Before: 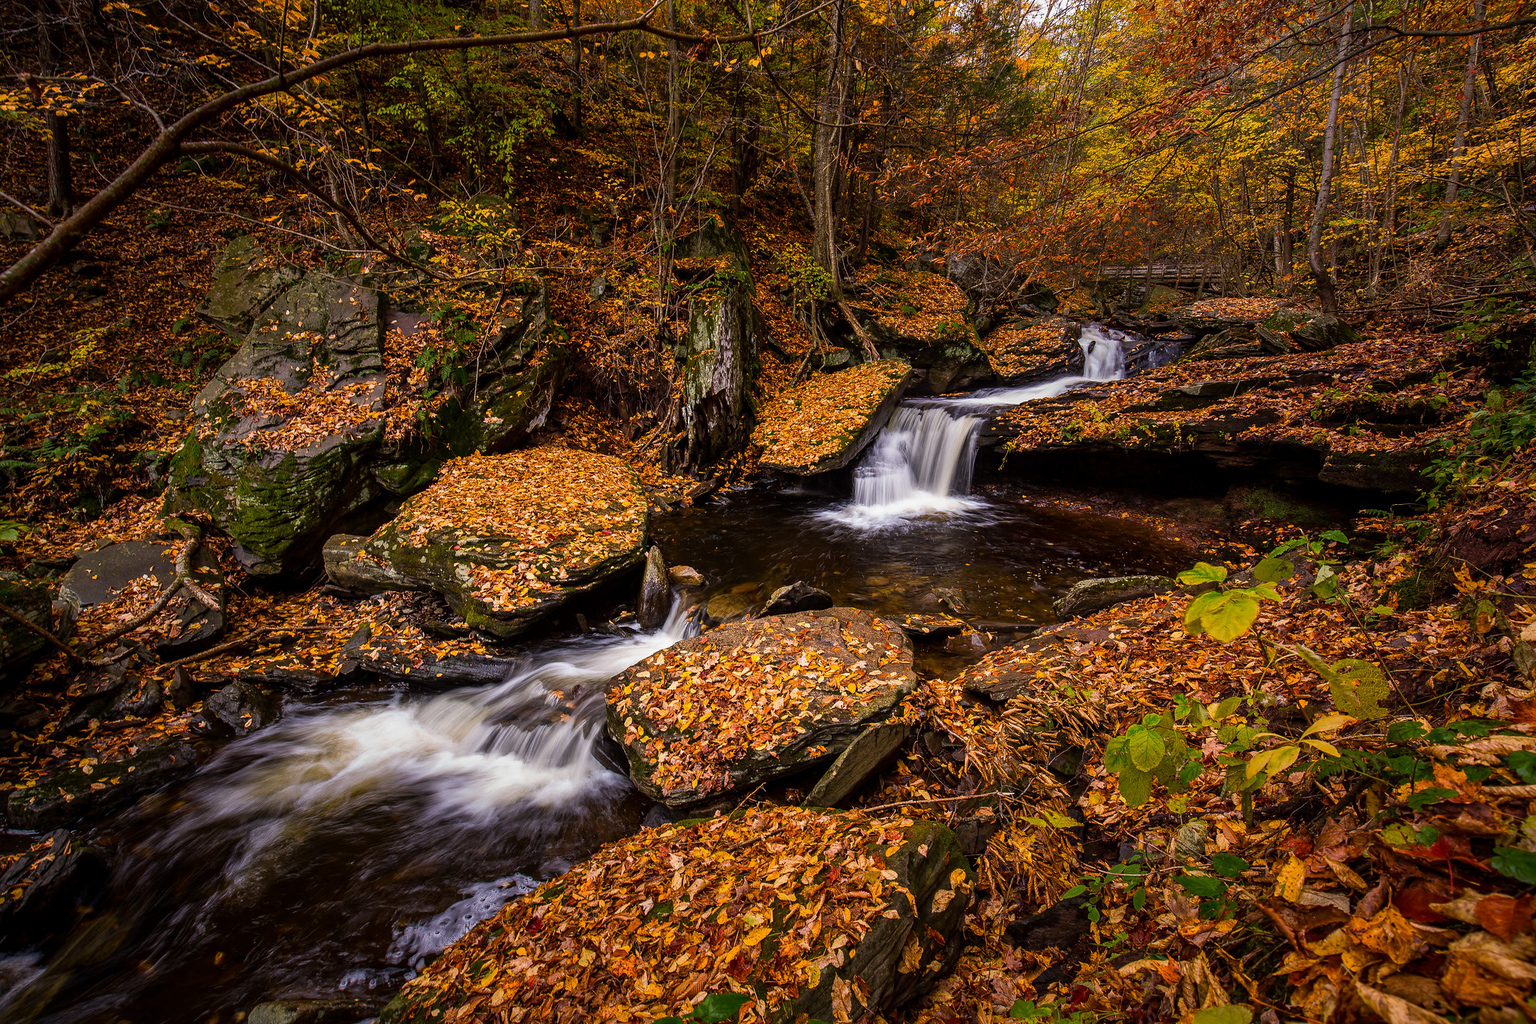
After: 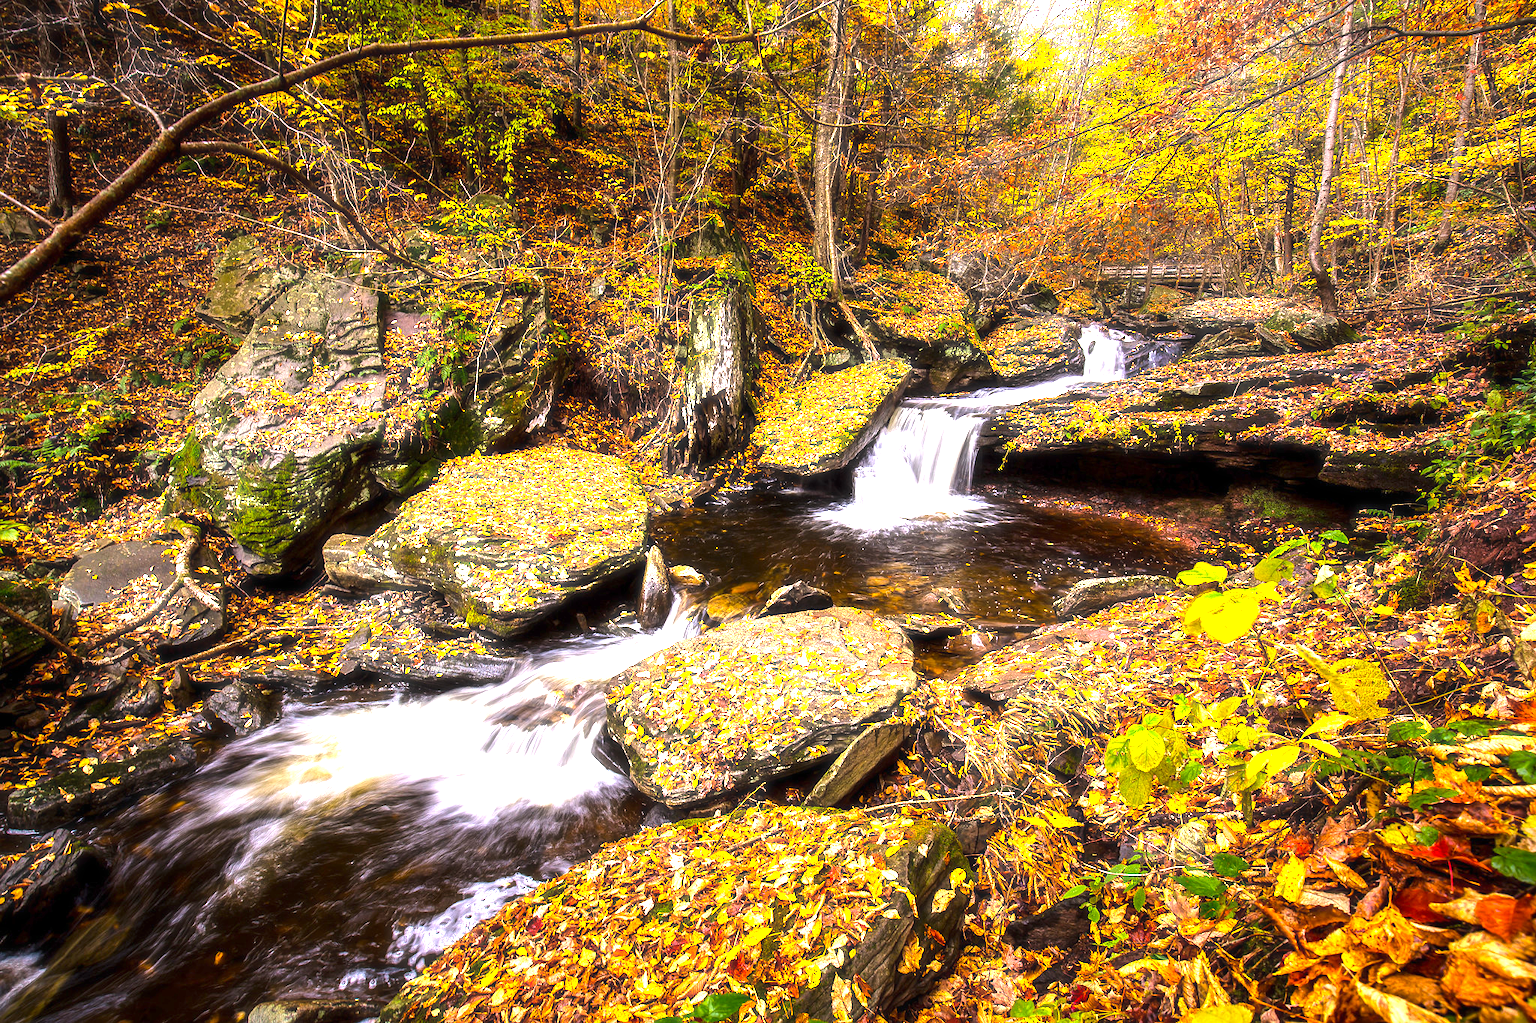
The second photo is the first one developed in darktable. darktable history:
haze removal: strength -0.1, adaptive false
exposure: exposure 2.003 EV, compensate highlight preservation false
color balance: output saturation 110%
tone equalizer: -8 EV -0.417 EV, -7 EV -0.389 EV, -6 EV -0.333 EV, -5 EV -0.222 EV, -3 EV 0.222 EV, -2 EV 0.333 EV, -1 EV 0.389 EV, +0 EV 0.417 EV, edges refinement/feathering 500, mask exposure compensation -1.57 EV, preserve details no
